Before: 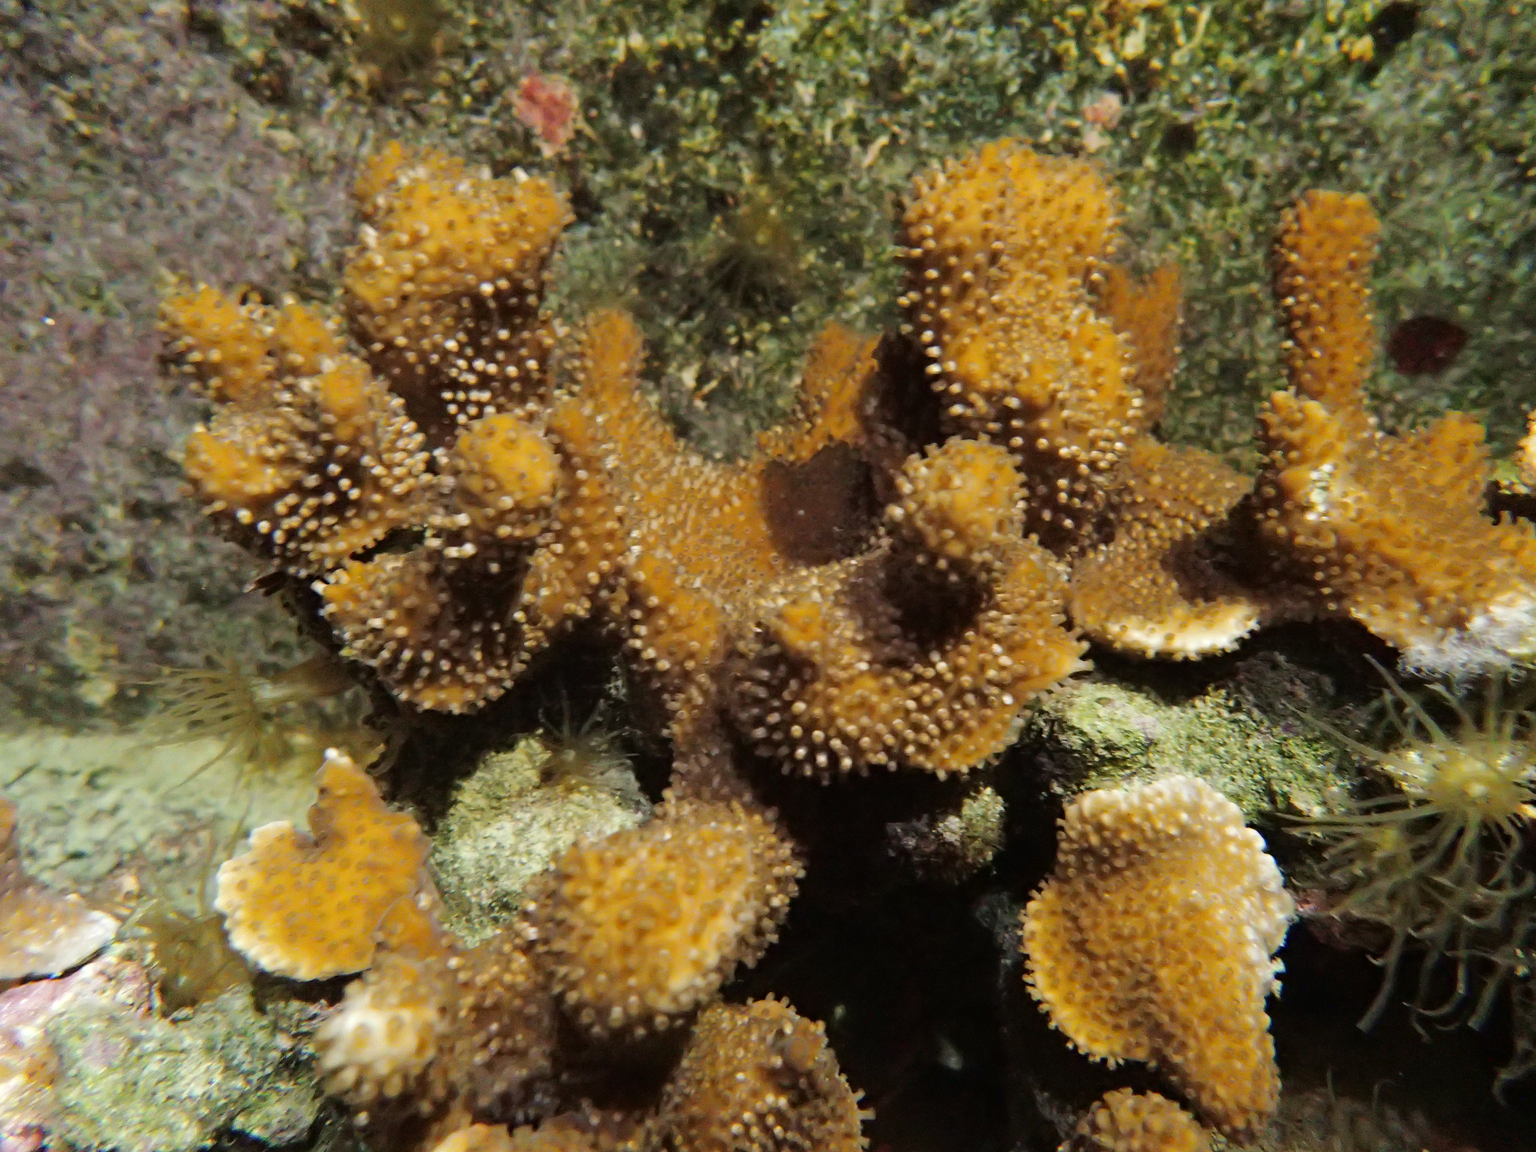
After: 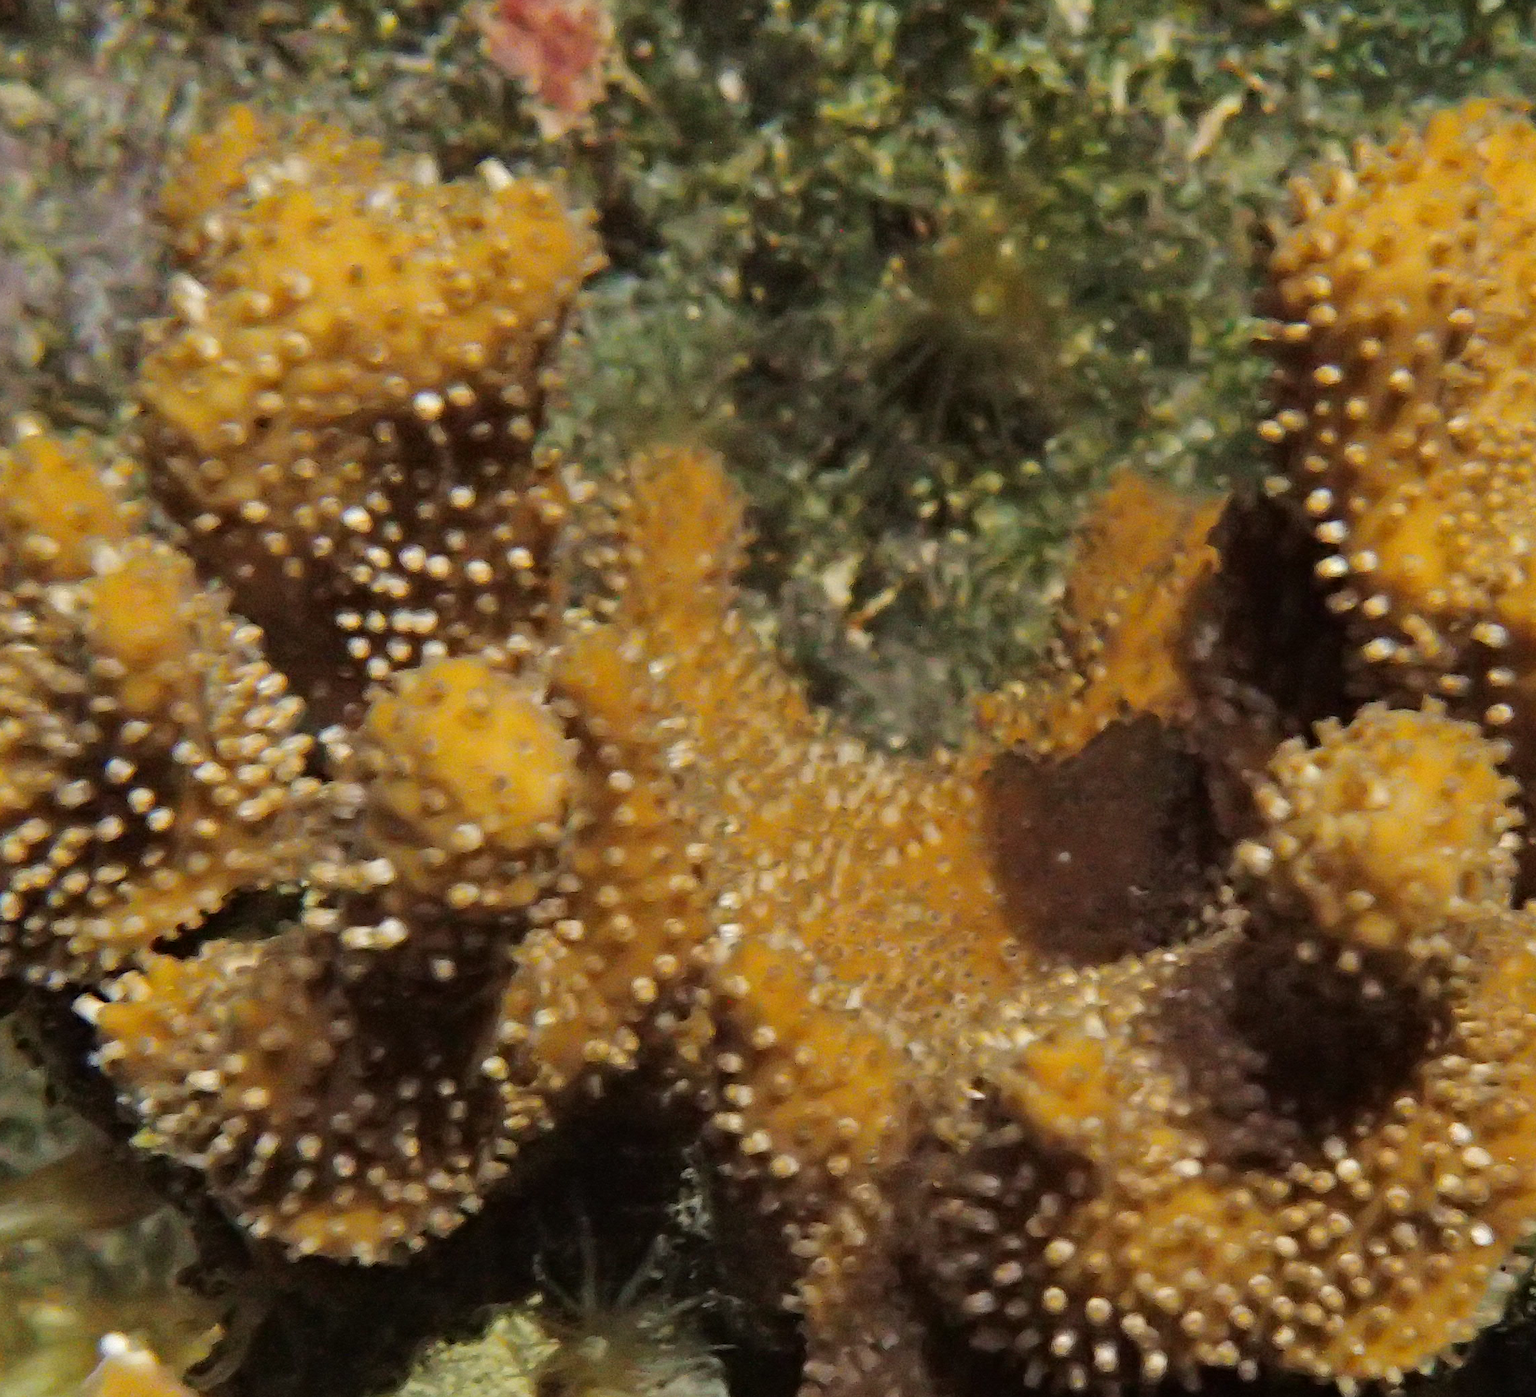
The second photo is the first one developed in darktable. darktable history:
crop: left 17.921%, top 7.703%, right 32.621%, bottom 32.293%
